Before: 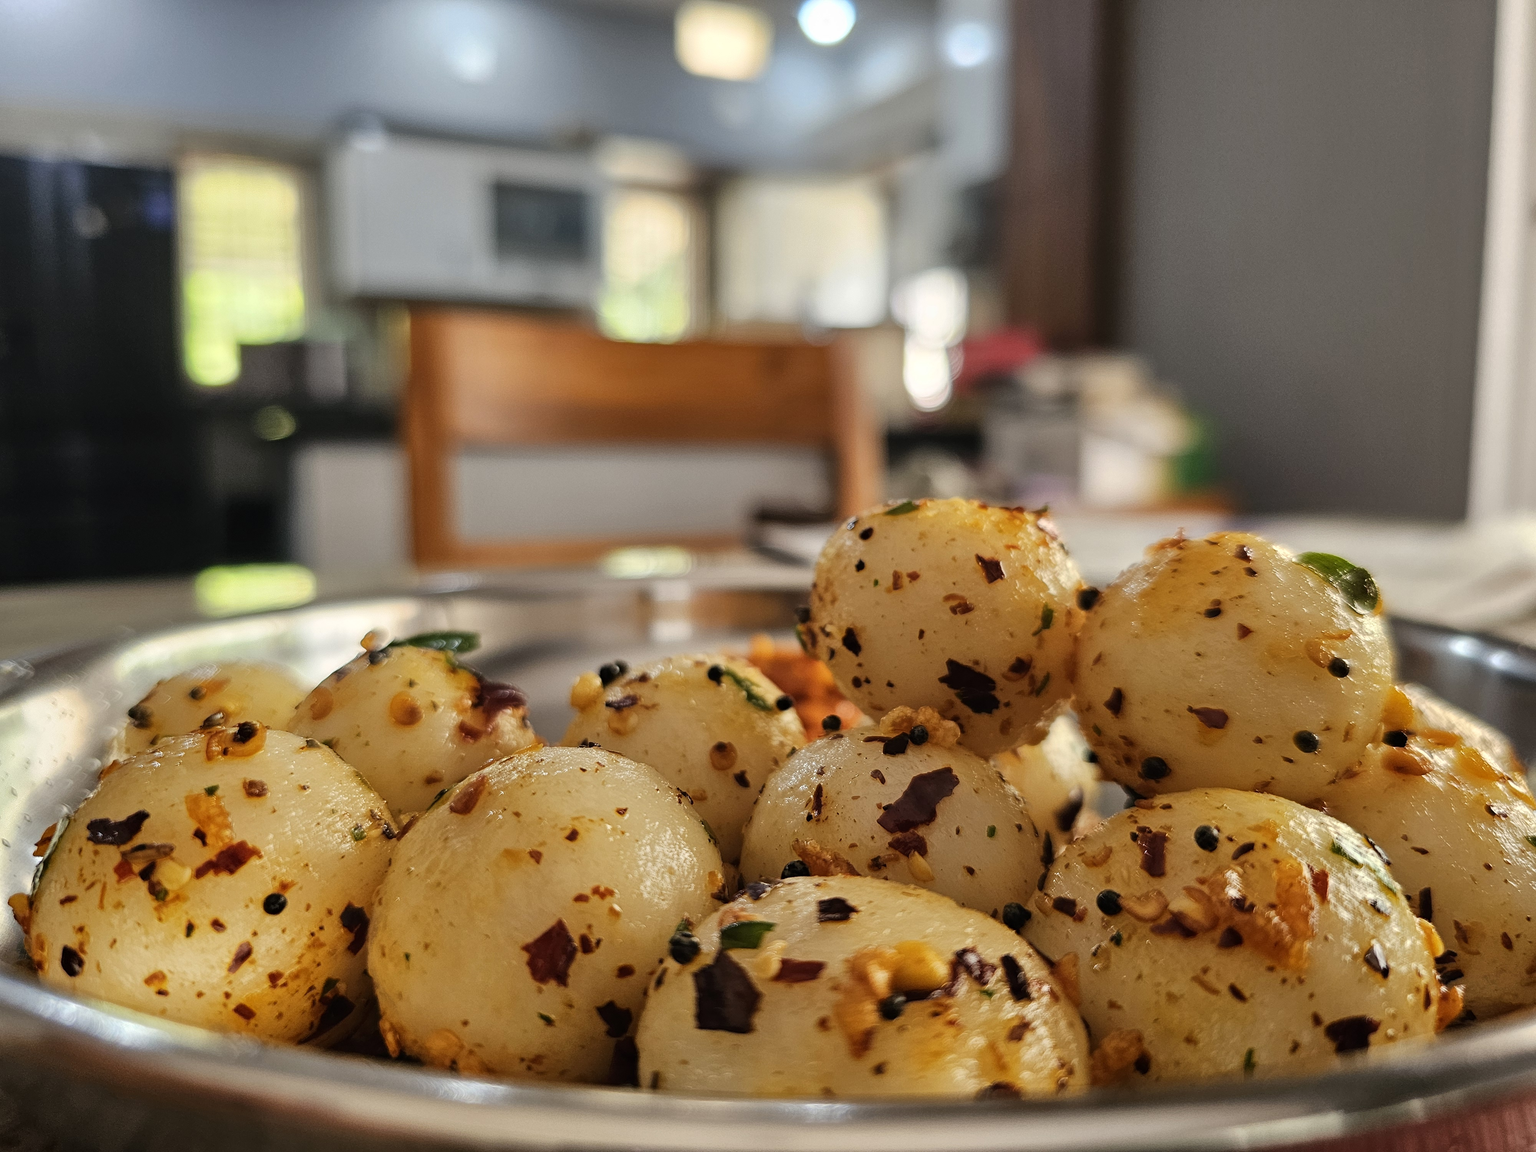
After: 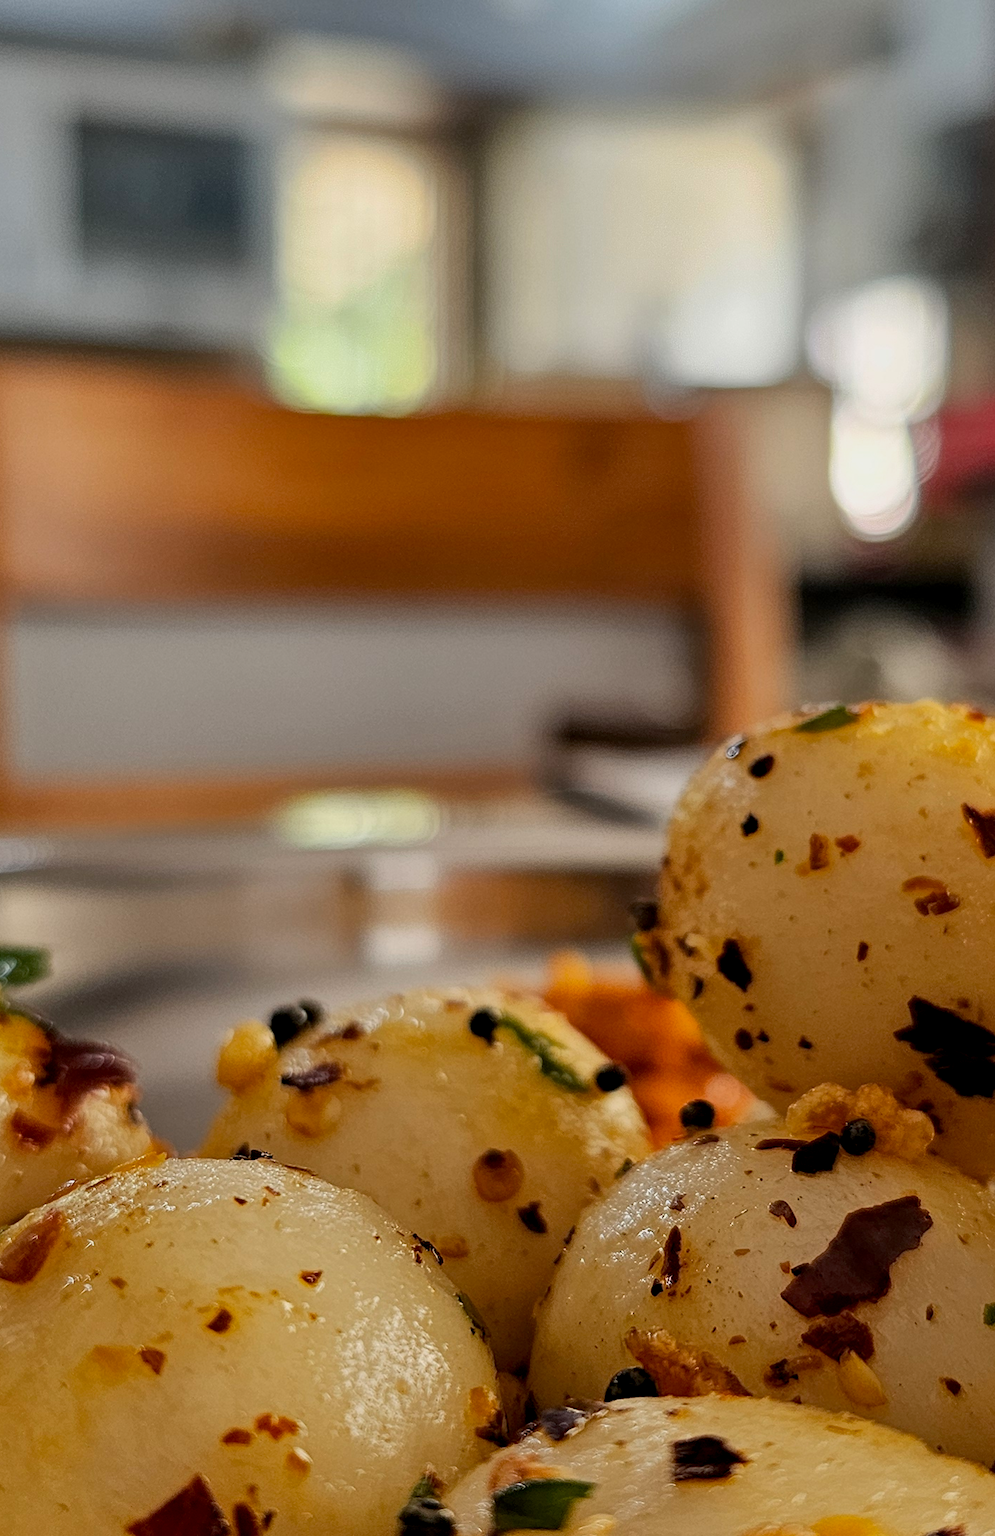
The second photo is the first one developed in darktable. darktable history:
crop and rotate: left 29.476%, top 10.214%, right 35.32%, bottom 17.333%
exposure: black level correction 0.006, exposure -0.226 EV, compensate highlight preservation false
